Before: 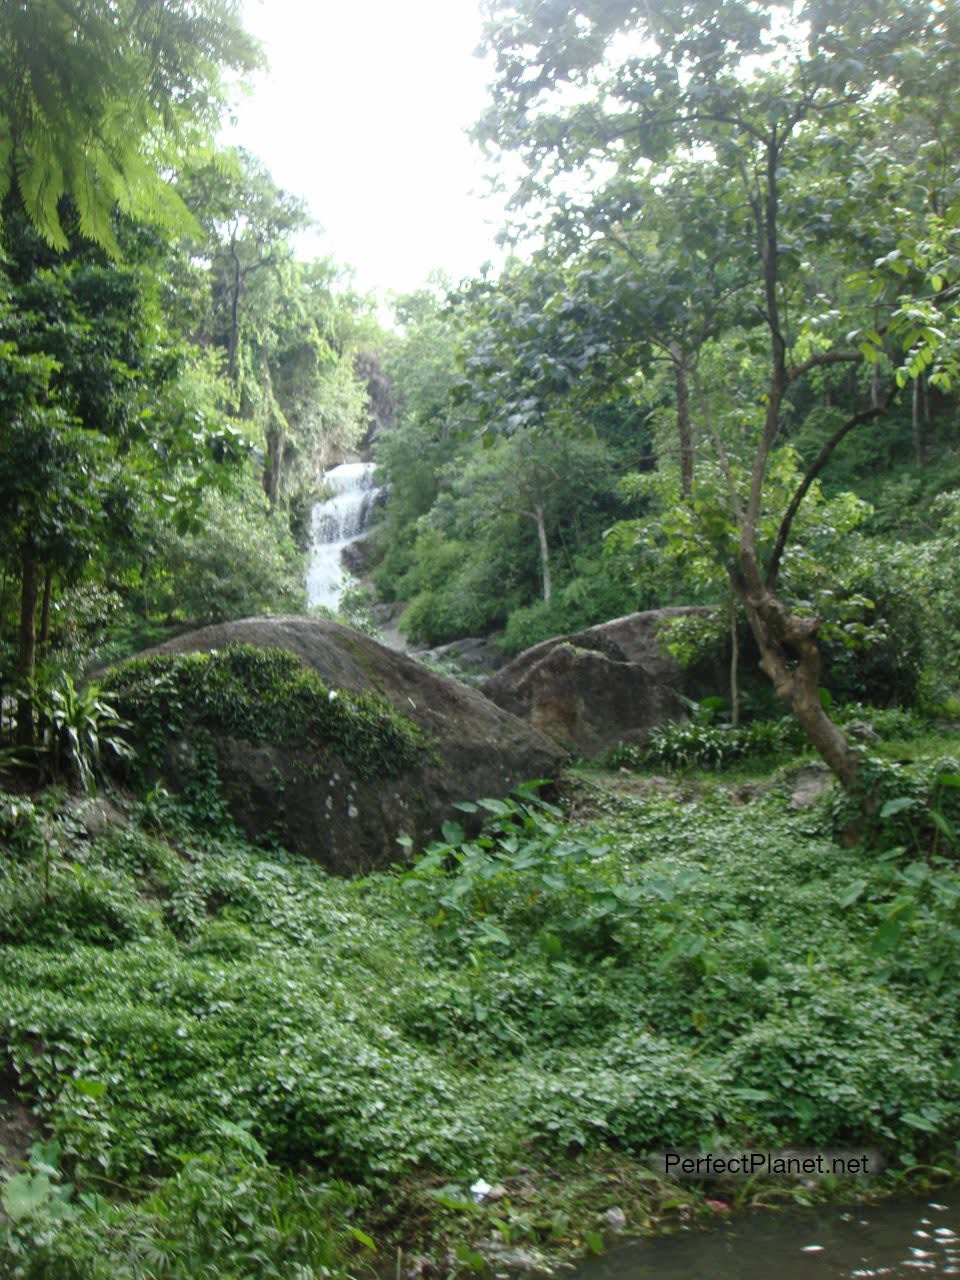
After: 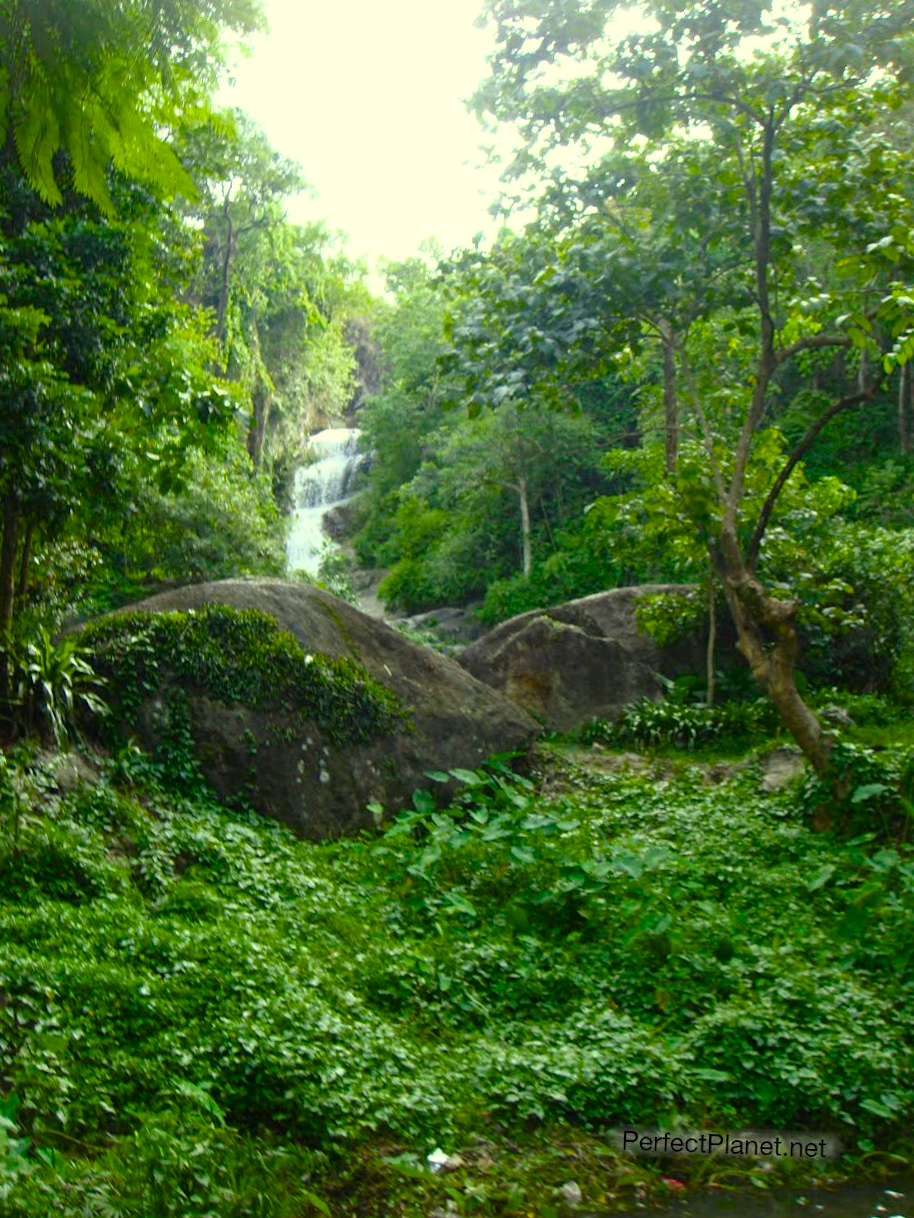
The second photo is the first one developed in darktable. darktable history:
crop and rotate: angle -2.19°
color balance rgb: highlights gain › luminance 6.826%, highlights gain › chroma 1.922%, highlights gain › hue 88.09°, linear chroma grading › global chroma 15.038%, perceptual saturation grading › global saturation 30.709%, global vibrance 1.594%, saturation formula JzAzBz (2021)
color correction: highlights a* -5.83, highlights b* 11.06
